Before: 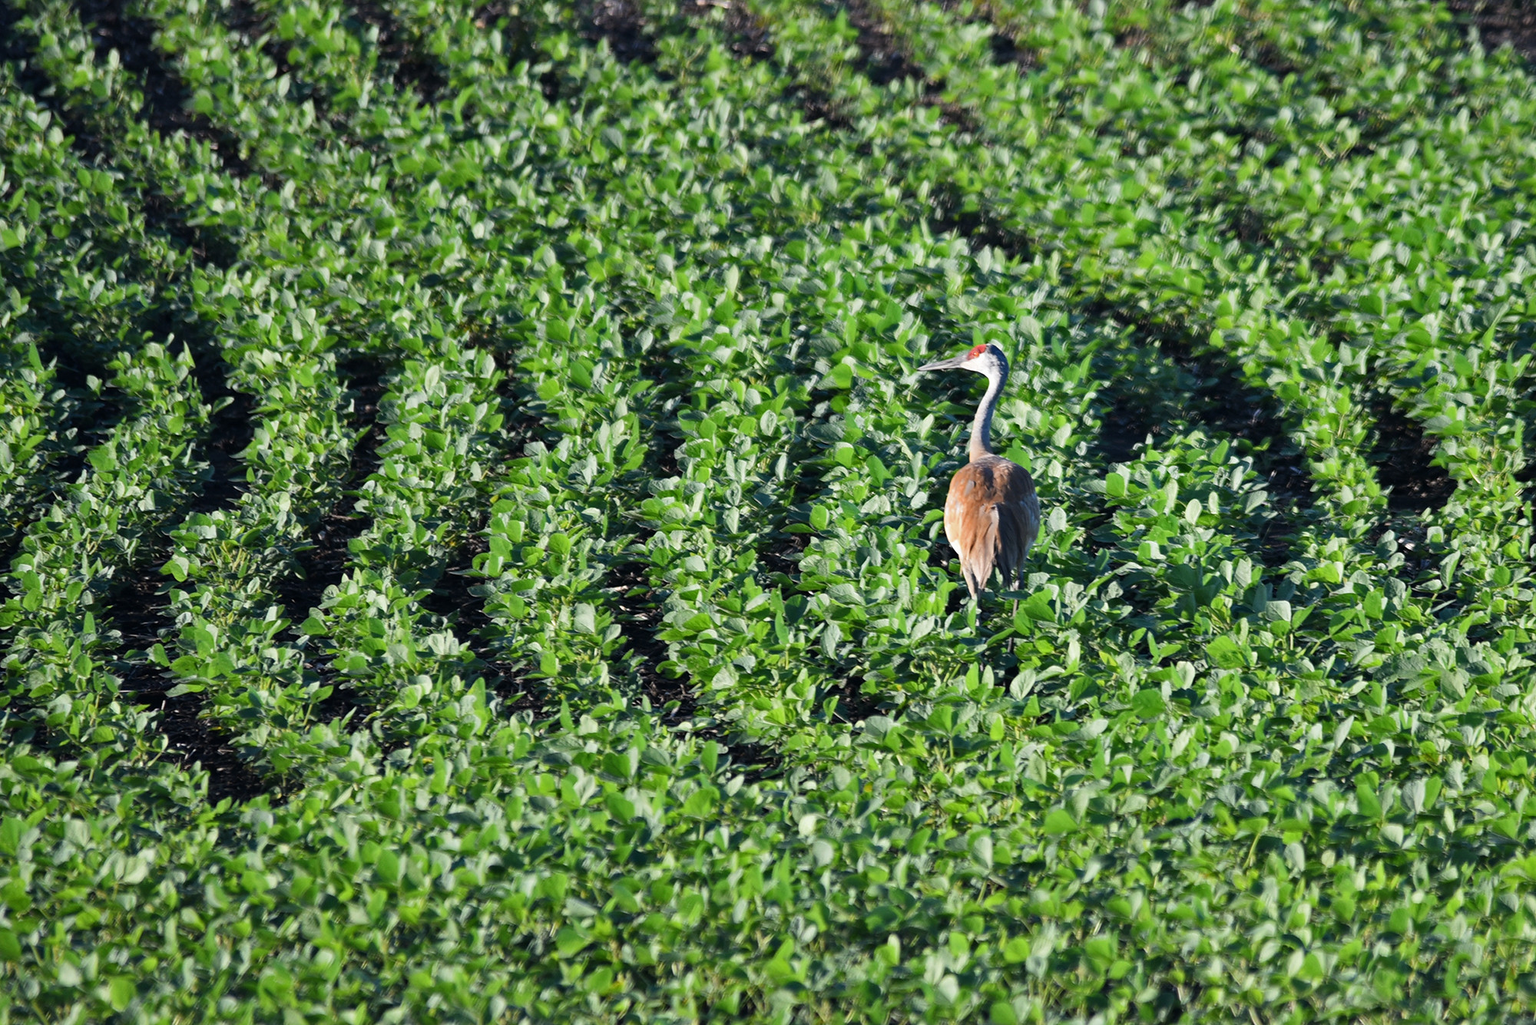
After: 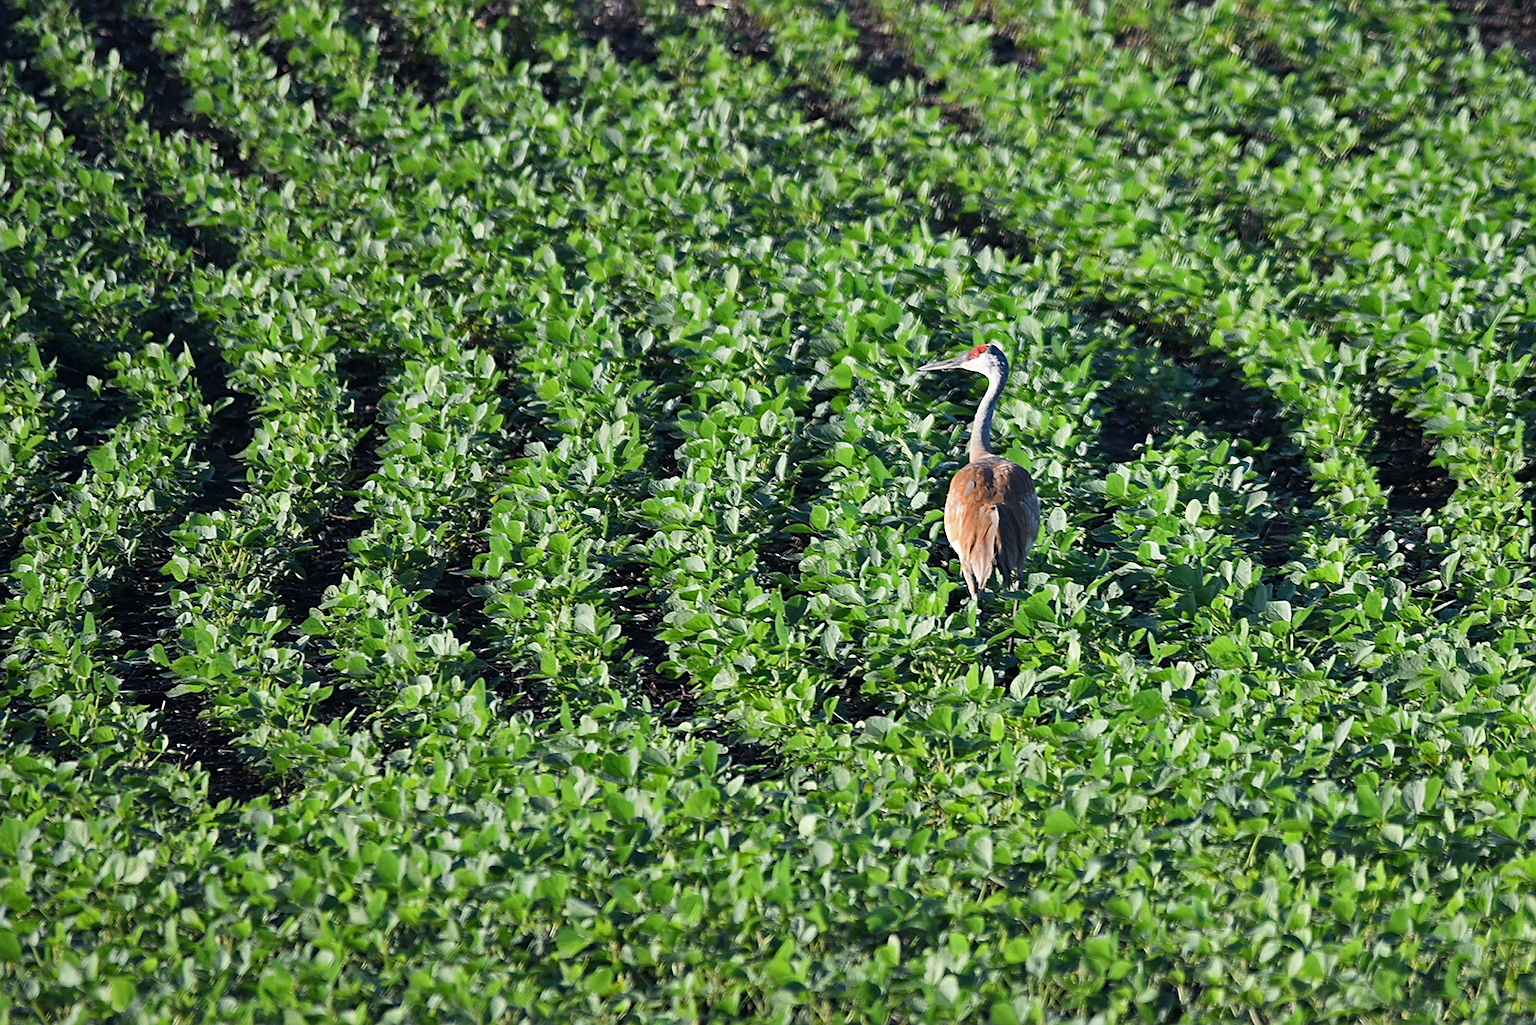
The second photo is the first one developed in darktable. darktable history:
sharpen: amount 0.573
